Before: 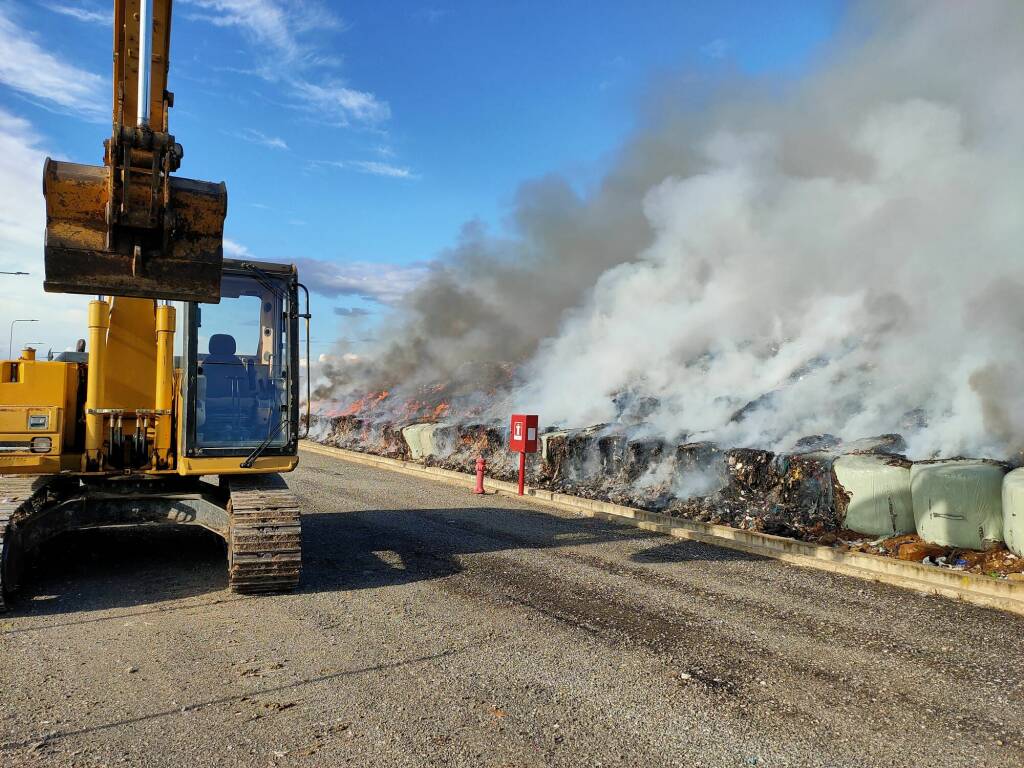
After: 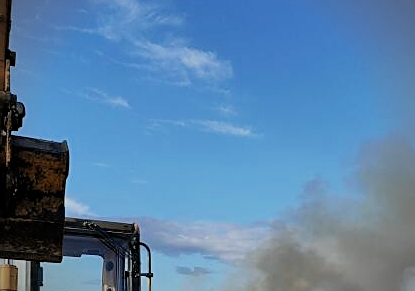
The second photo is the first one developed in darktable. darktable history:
crop: left 15.452%, top 5.459%, right 43.956%, bottom 56.62%
filmic rgb: black relative exposure -7.65 EV, white relative exposure 4.56 EV, hardness 3.61, color science v6 (2022)
sharpen: on, module defaults
bloom: size 9%, threshold 100%, strength 7%
vignetting: unbound false
